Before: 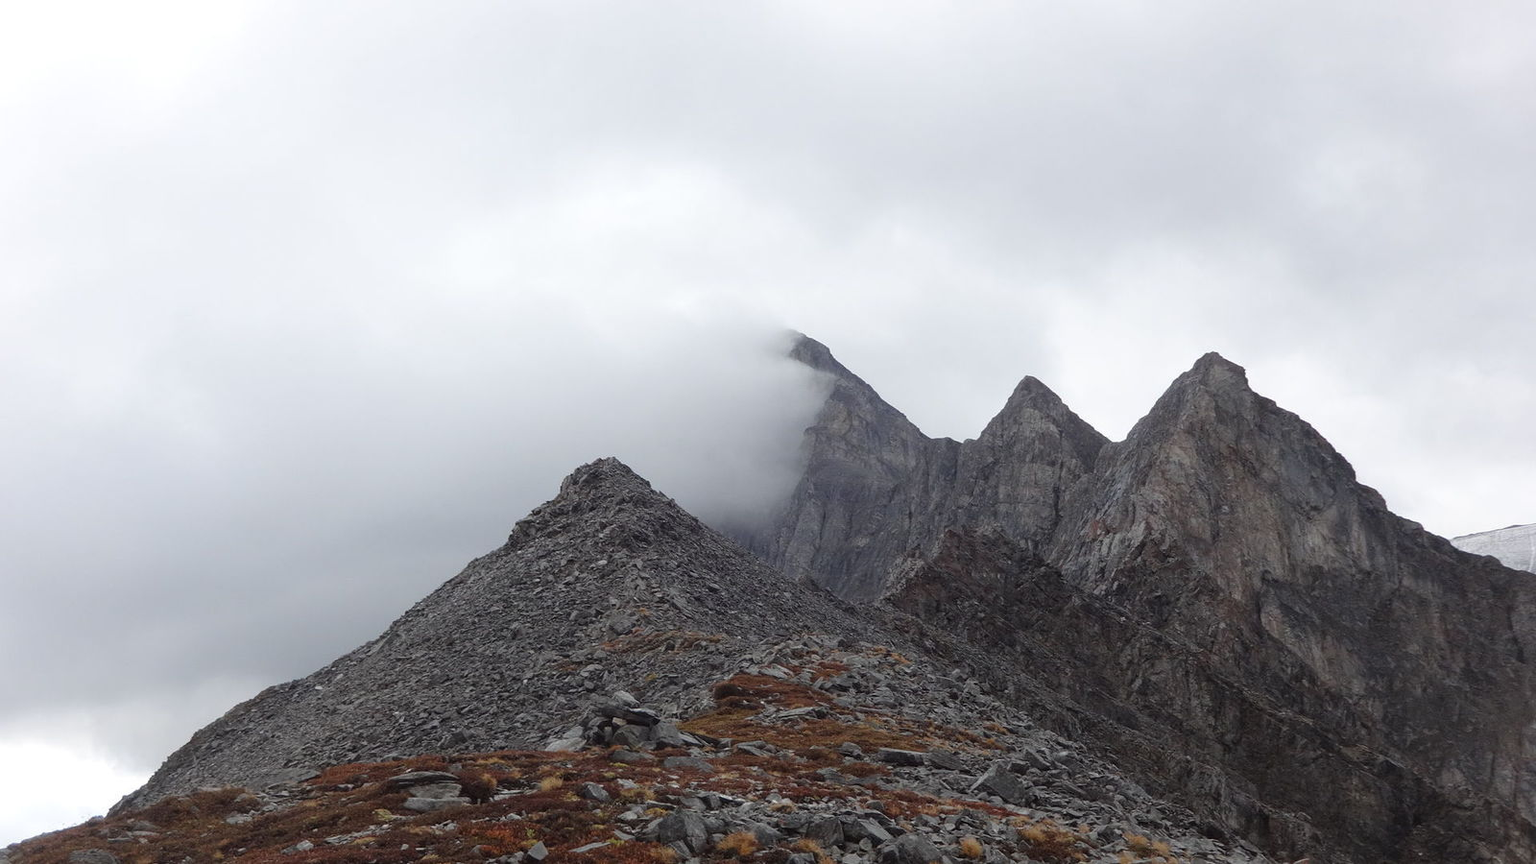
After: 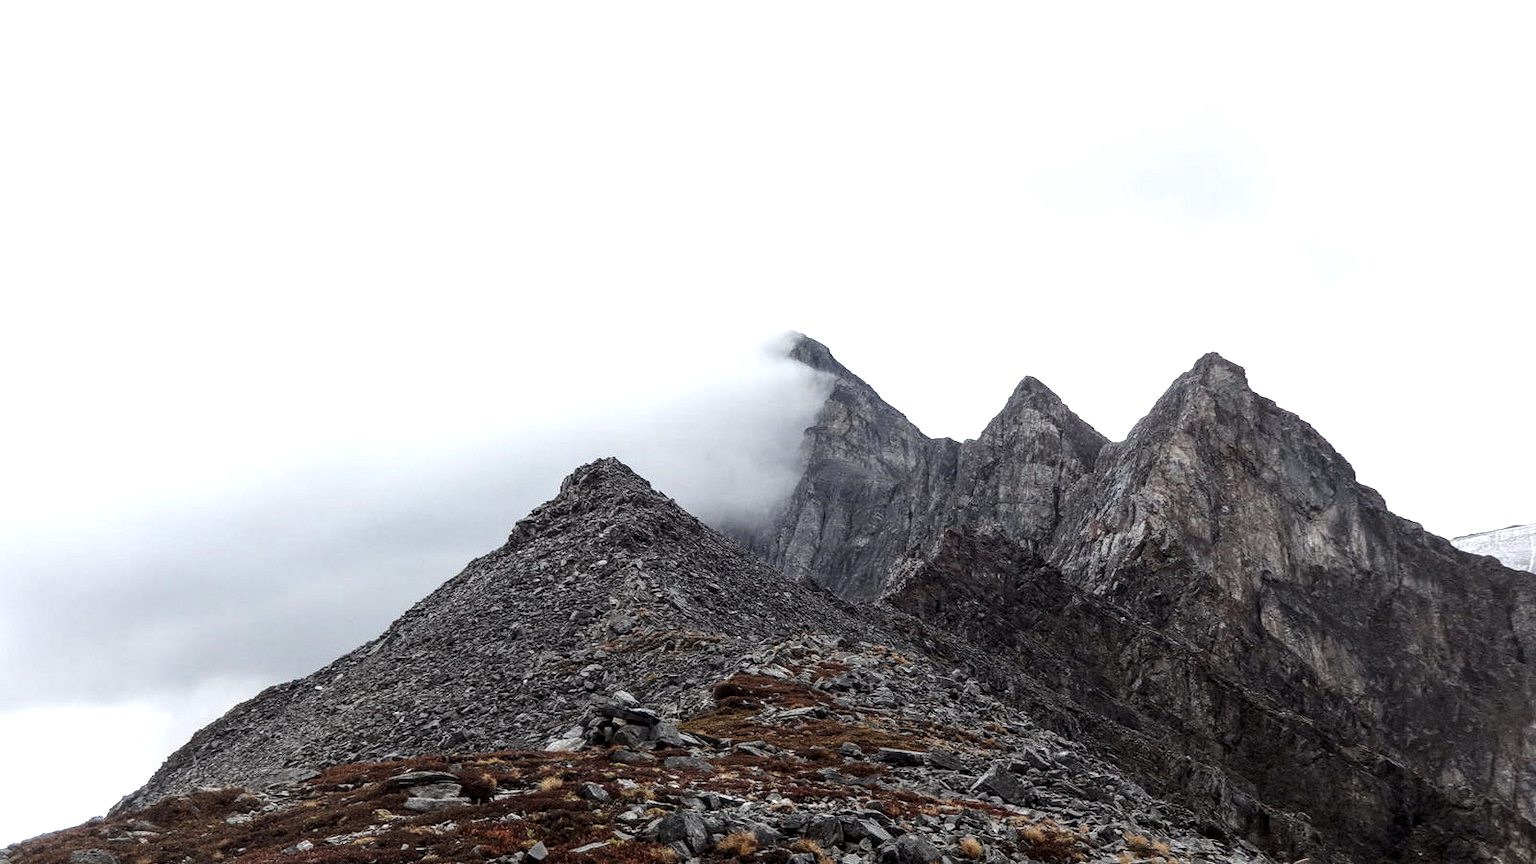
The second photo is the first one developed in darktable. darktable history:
local contrast: detail 150%
tone equalizer: -8 EV -0.75 EV, -7 EV -0.7 EV, -6 EV -0.6 EV, -5 EV -0.4 EV, -3 EV 0.4 EV, -2 EV 0.6 EV, -1 EV 0.7 EV, +0 EV 0.75 EV, edges refinement/feathering 500, mask exposure compensation -1.57 EV, preserve details no
